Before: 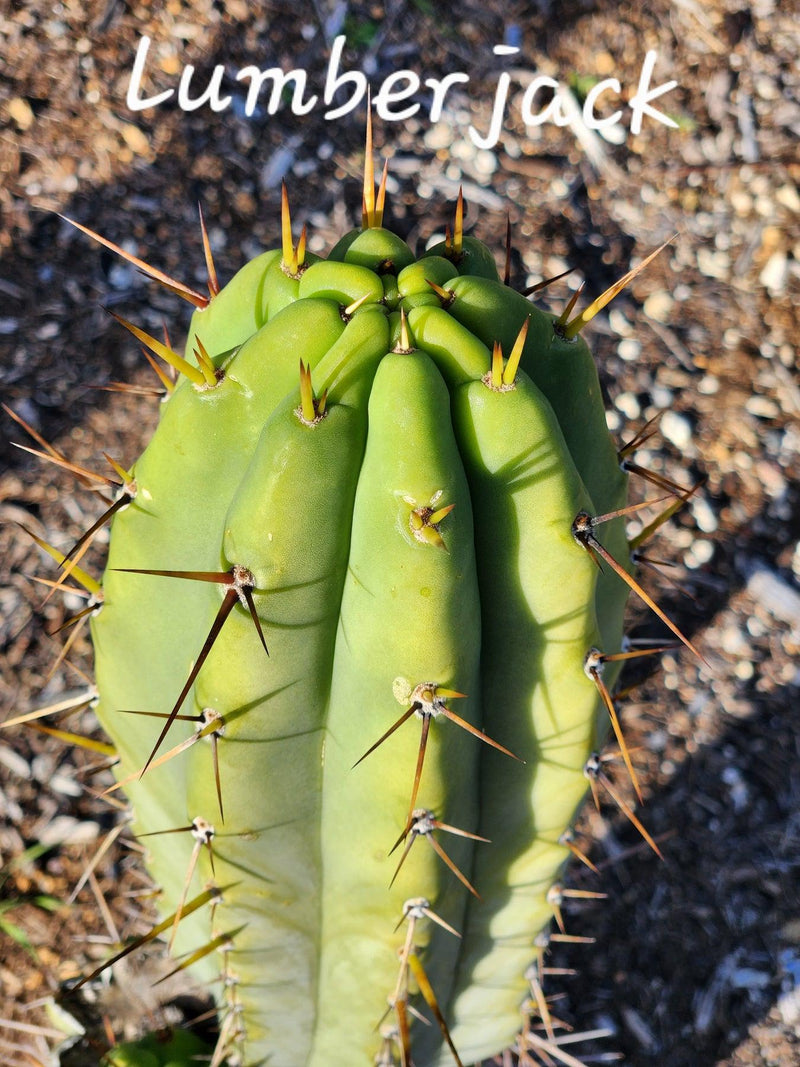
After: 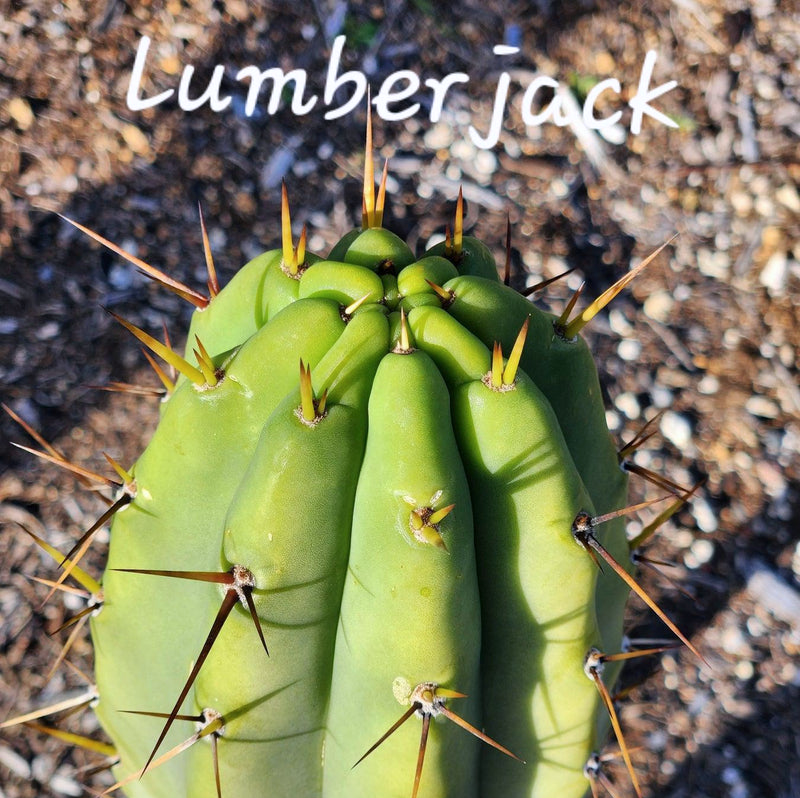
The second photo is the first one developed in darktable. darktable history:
white balance: red 1, blue 1
crop: bottom 24.967%
color calibration: illuminant as shot in camera, x 0.358, y 0.373, temperature 4628.91 K
color correction: highlights b* 3
